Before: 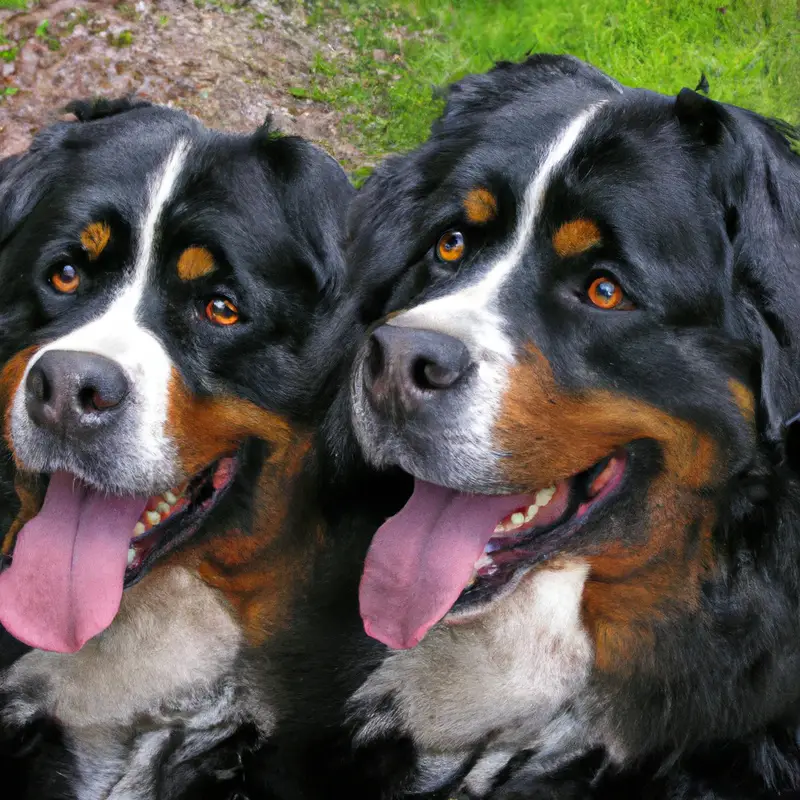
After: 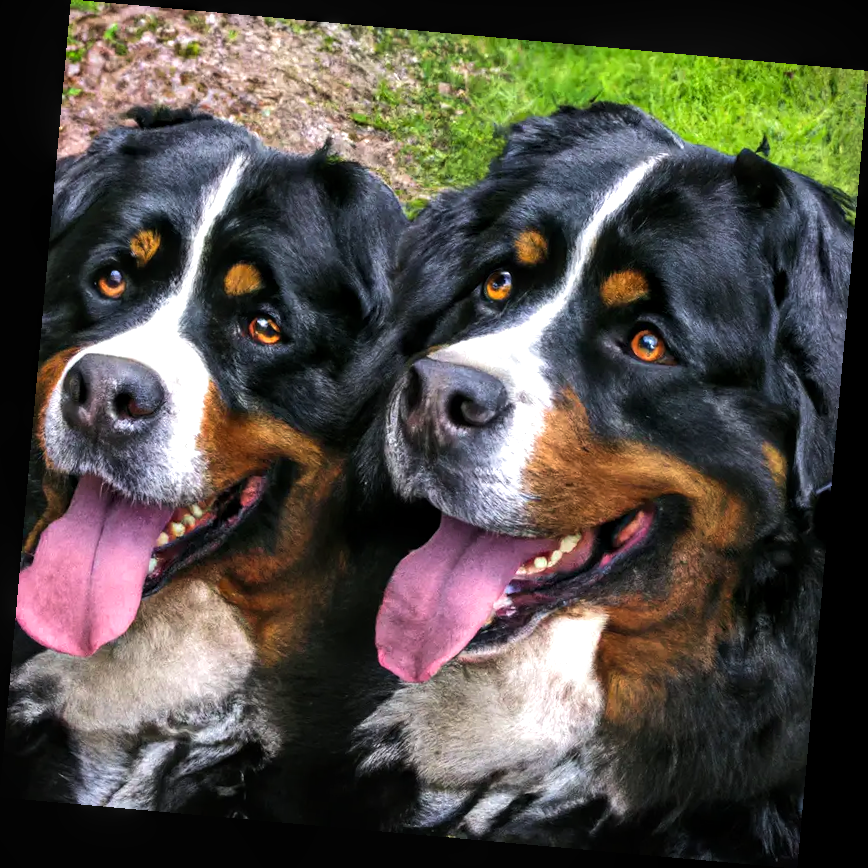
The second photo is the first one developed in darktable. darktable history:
tone equalizer: -8 EV -0.75 EV, -7 EV -0.7 EV, -6 EV -0.6 EV, -5 EV -0.4 EV, -3 EV 0.4 EV, -2 EV 0.6 EV, -1 EV 0.7 EV, +0 EV 0.75 EV, edges refinement/feathering 500, mask exposure compensation -1.57 EV, preserve details no
local contrast: on, module defaults
rotate and perspective: rotation 5.12°, automatic cropping off
velvia: on, module defaults
